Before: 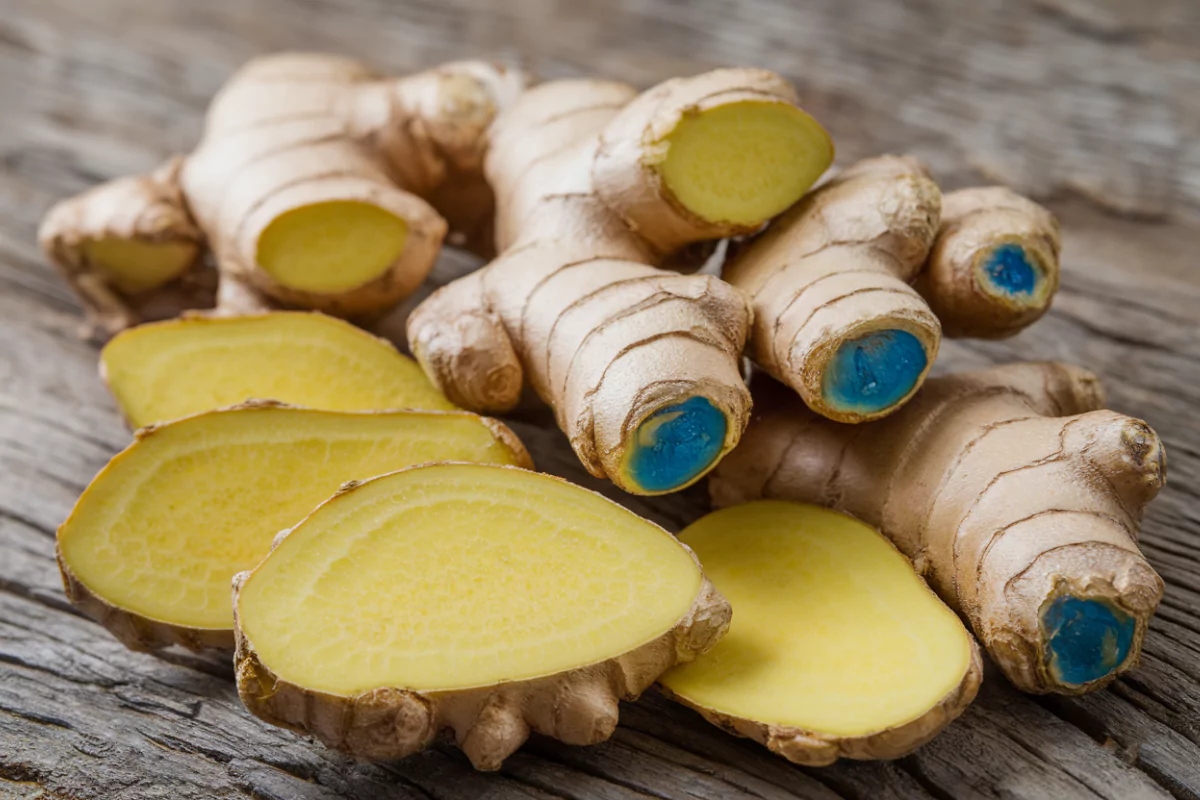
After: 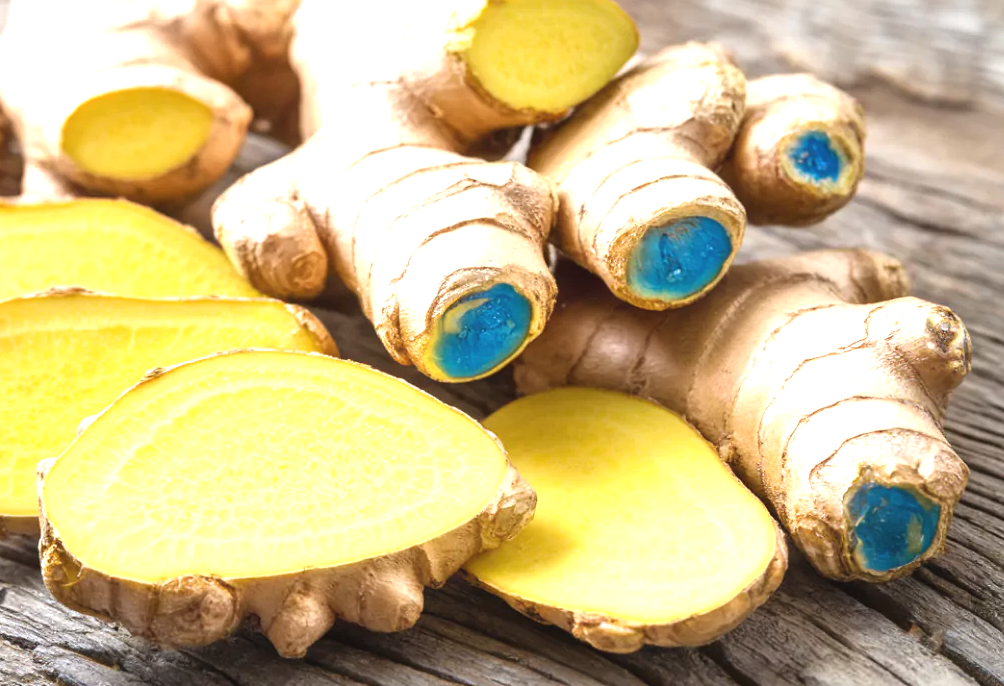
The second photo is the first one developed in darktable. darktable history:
crop: left 16.315%, top 14.246%
exposure: black level correction -0.002, exposure 1.35 EV, compensate highlight preservation false
